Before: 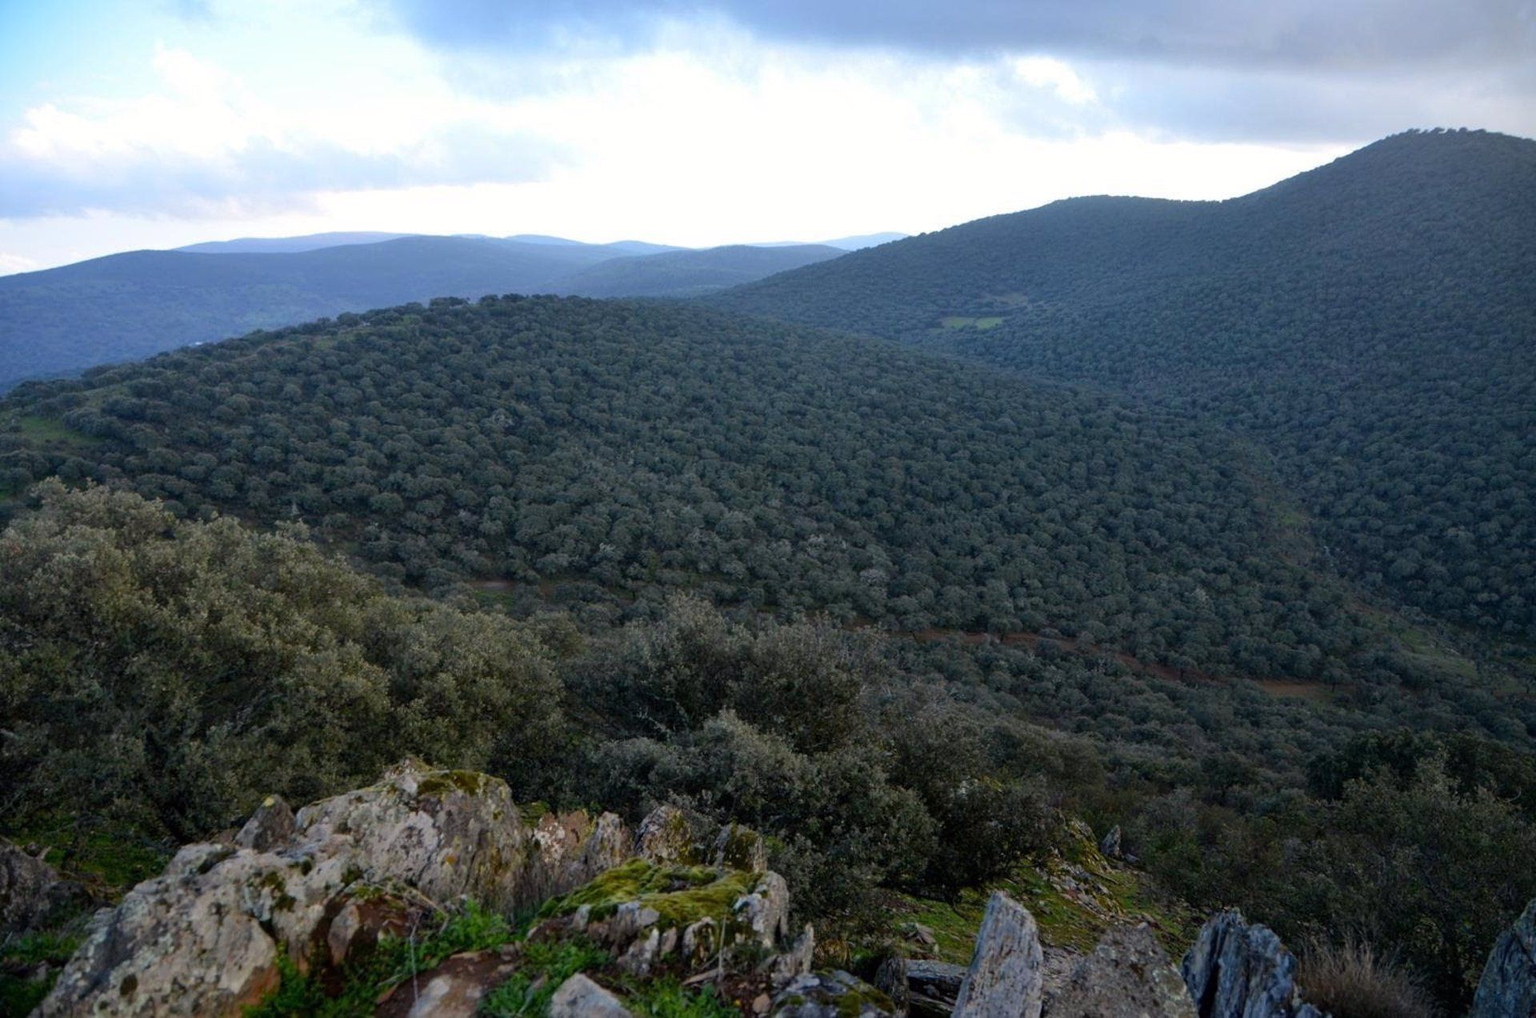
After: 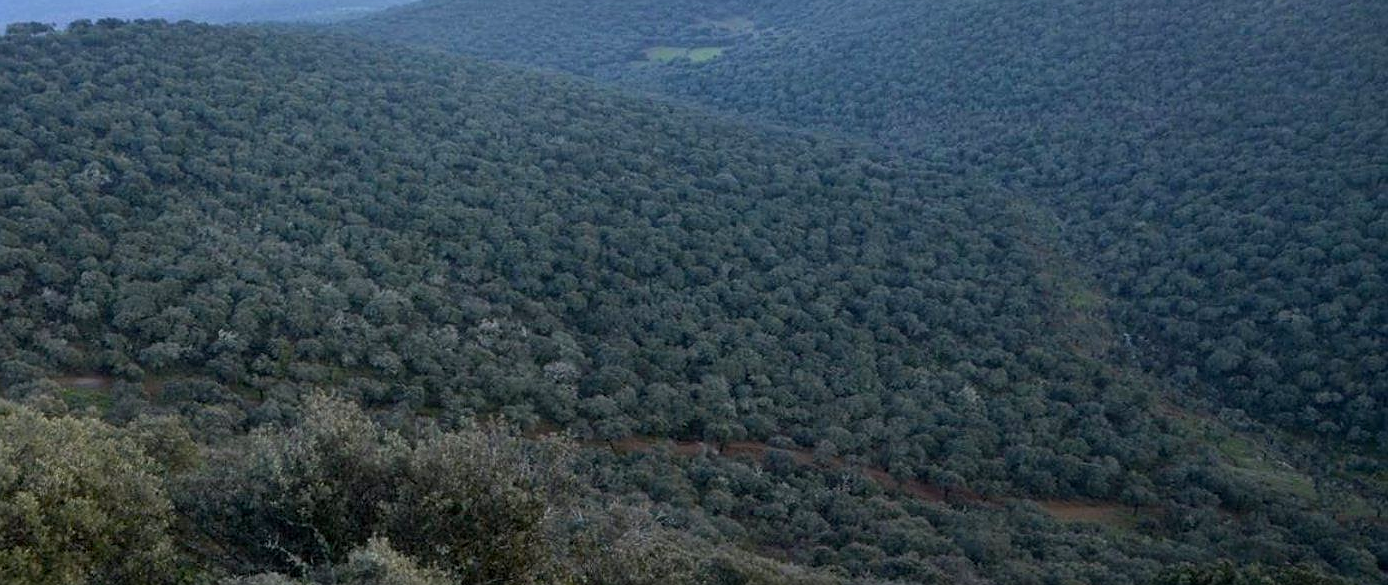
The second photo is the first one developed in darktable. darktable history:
sharpen: radius 0.978, amount 0.61
crop and rotate: left 27.697%, top 27.444%, bottom 26.49%
exposure: black level correction 0.001, exposure 0.499 EV, compensate highlight preservation false
